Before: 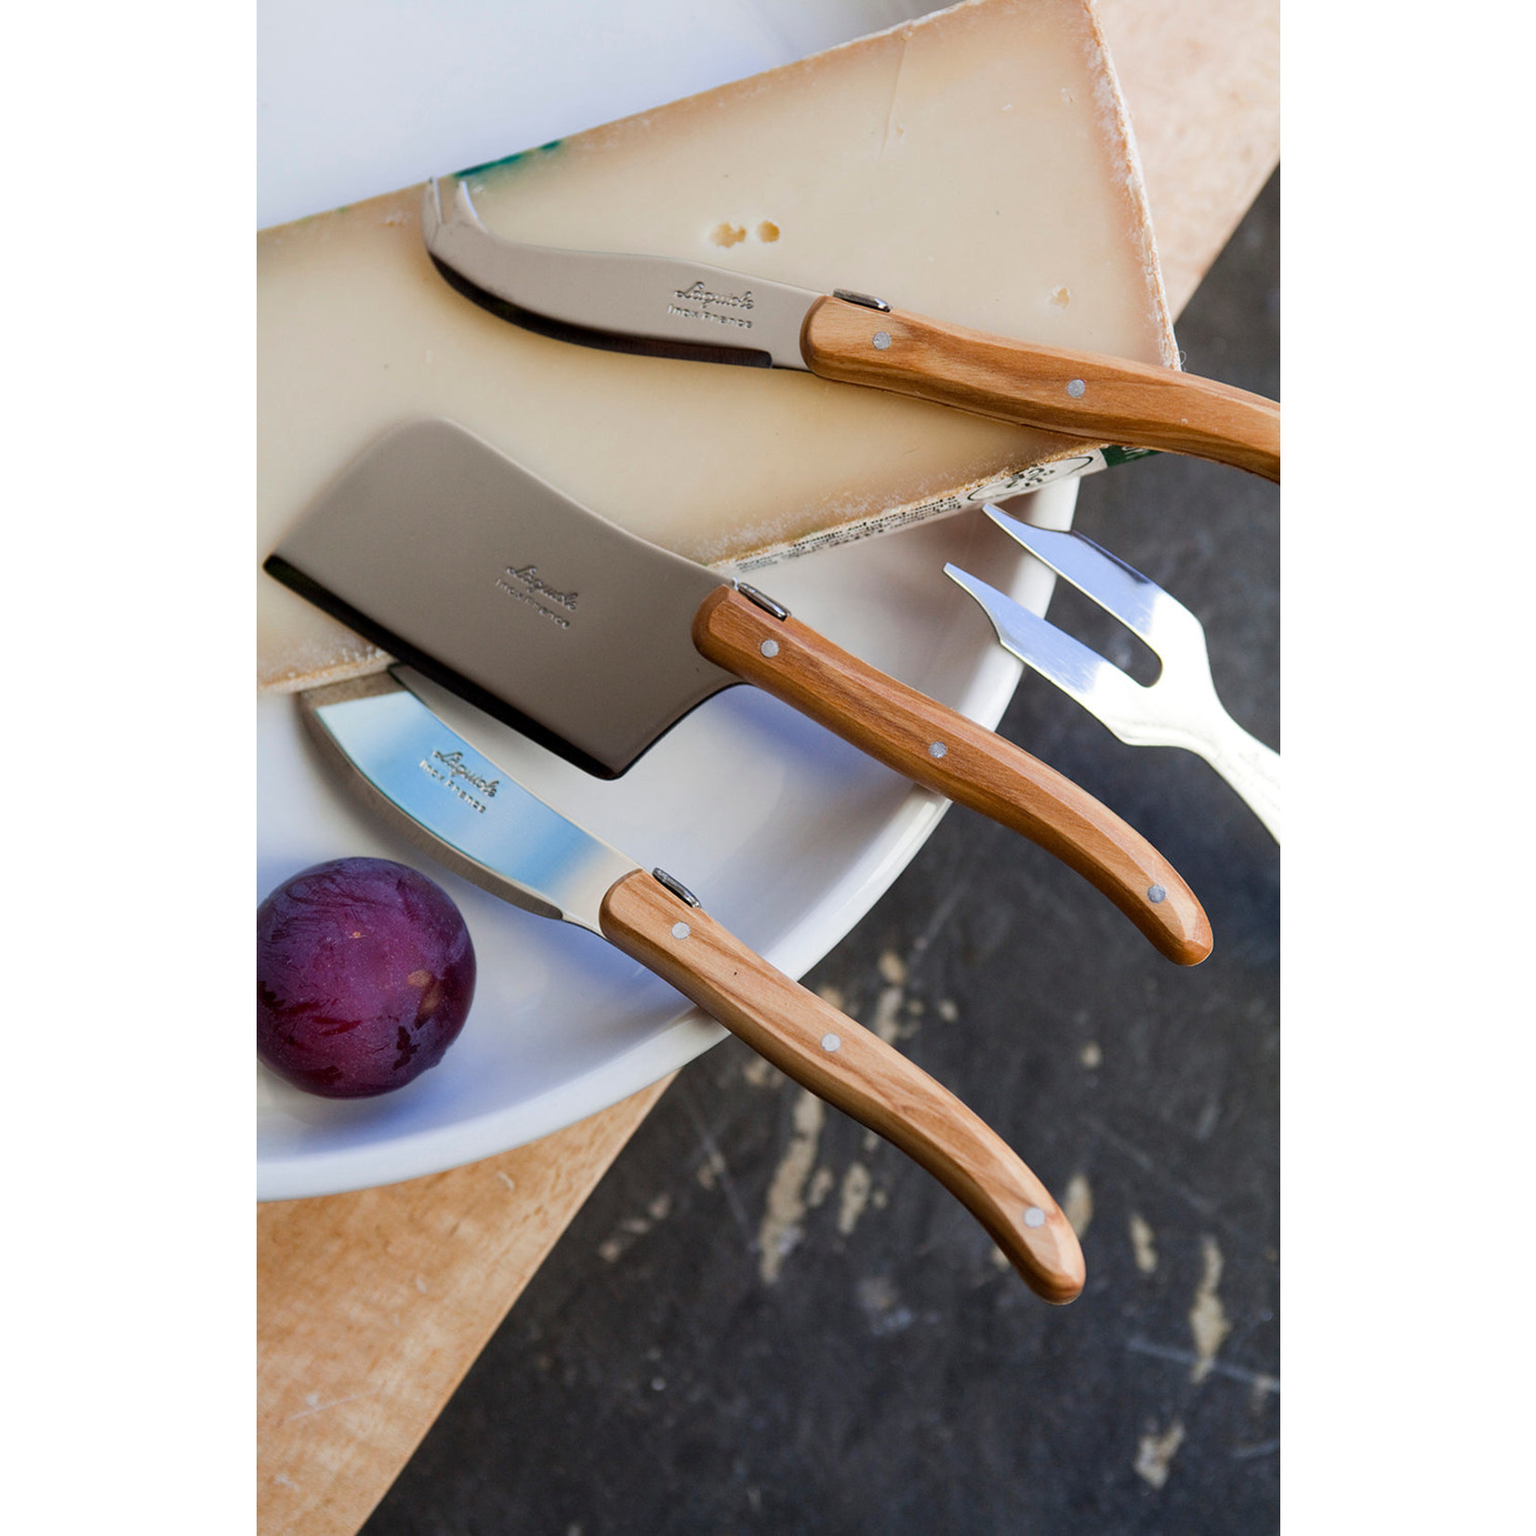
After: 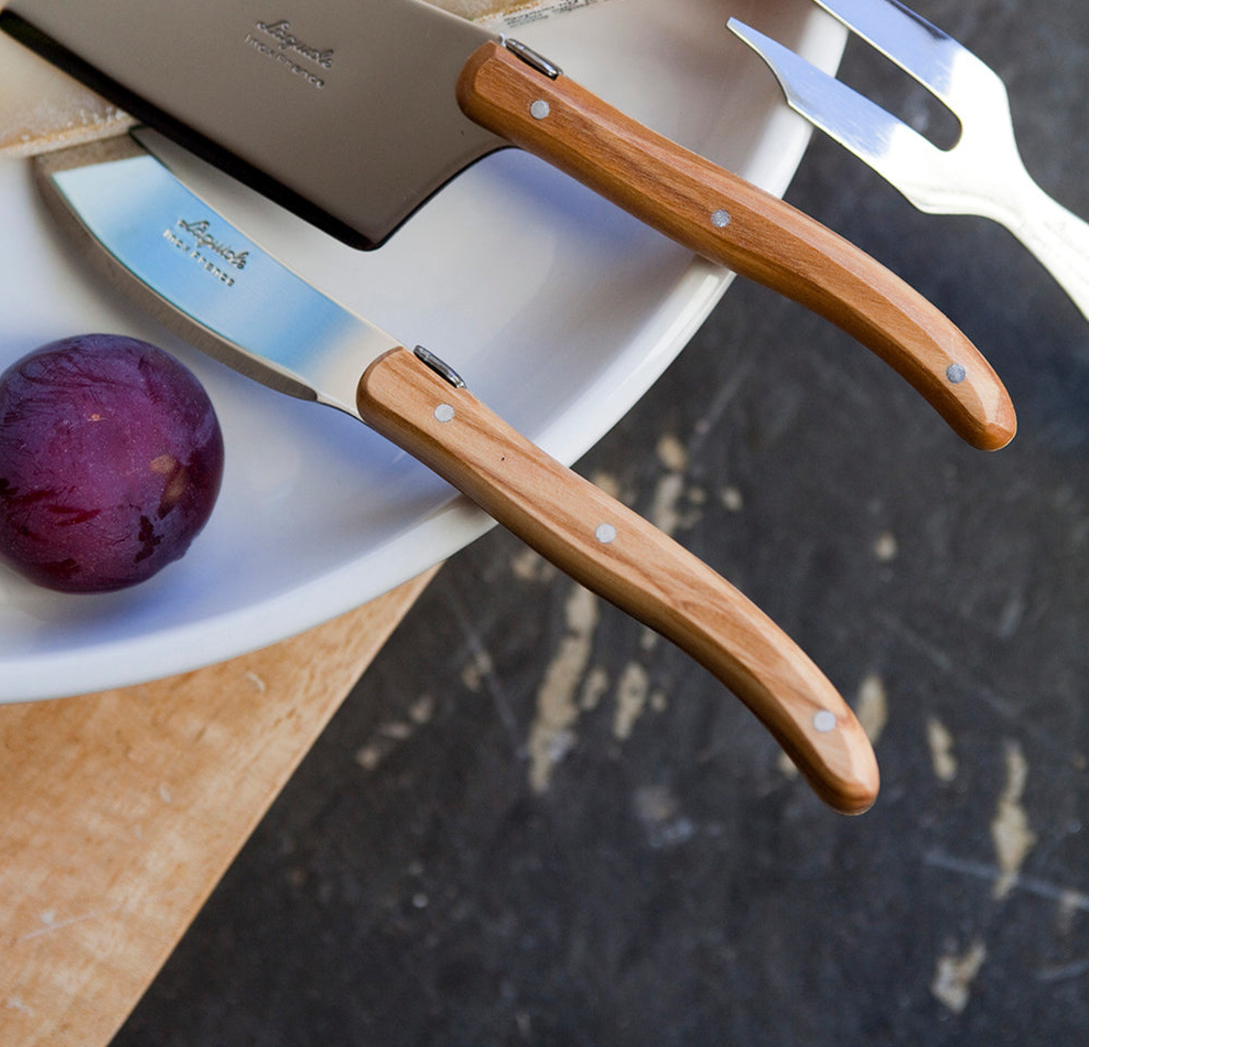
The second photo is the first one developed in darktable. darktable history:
crop and rotate: left 17.483%, top 35.64%, right 7.701%, bottom 0.957%
